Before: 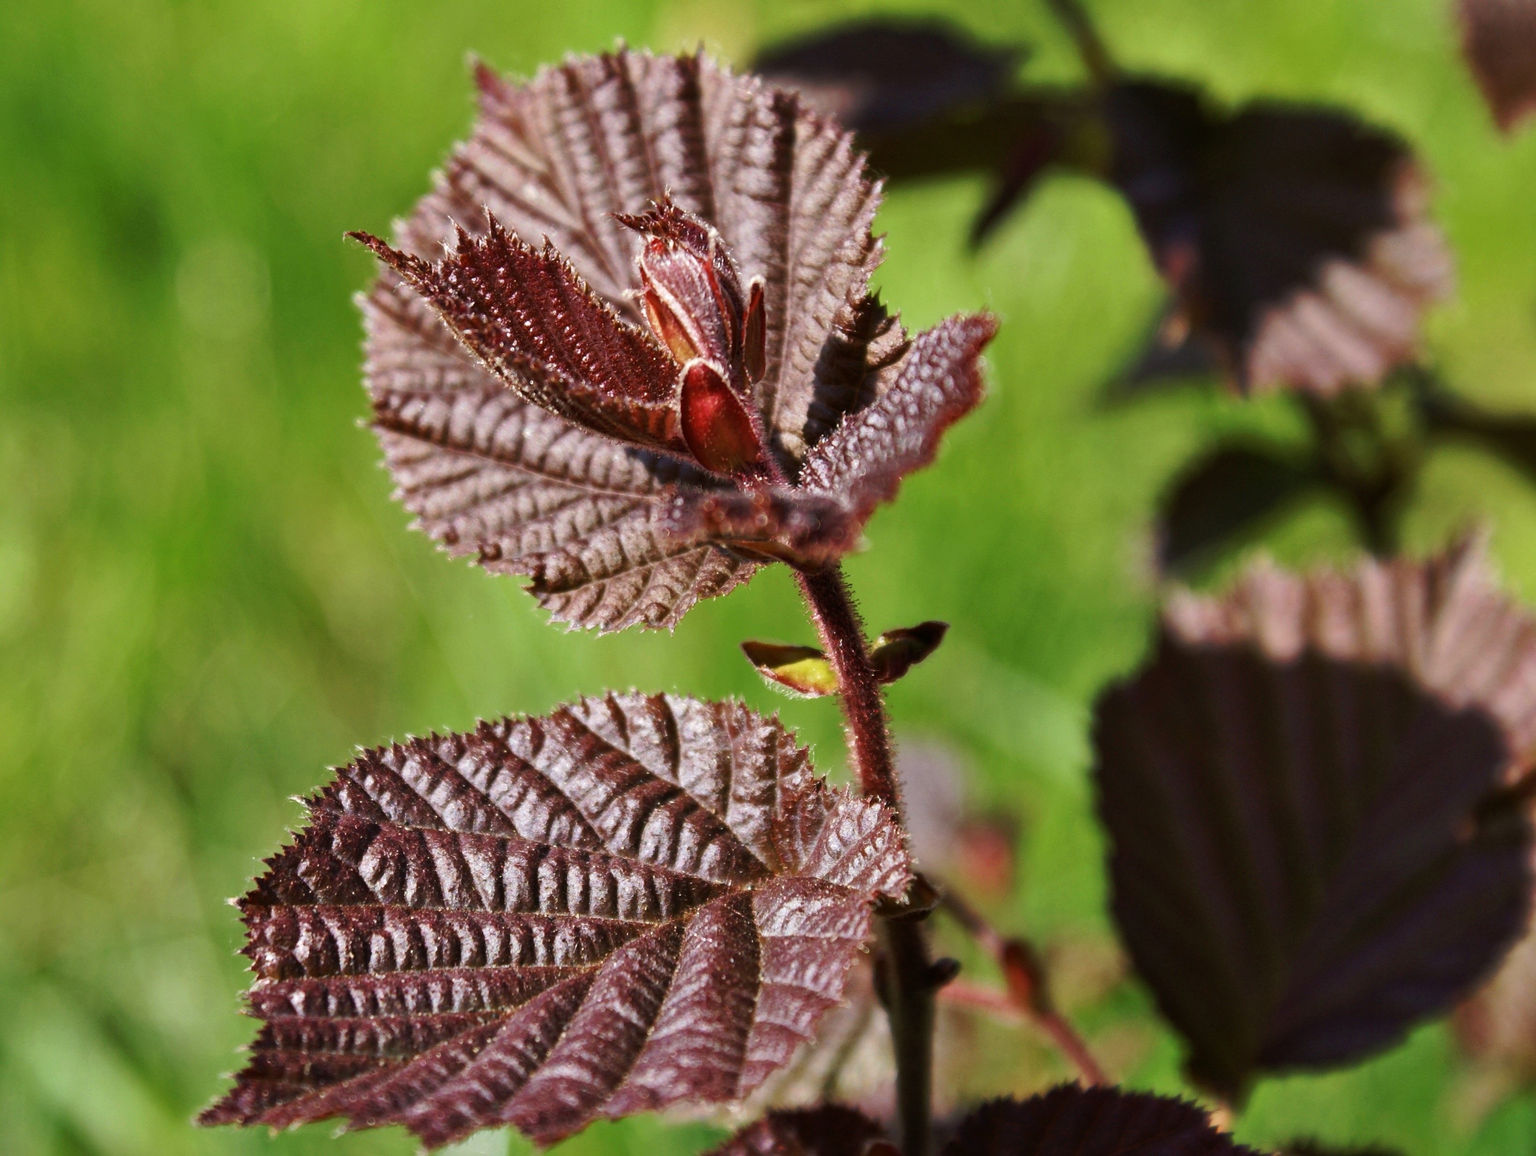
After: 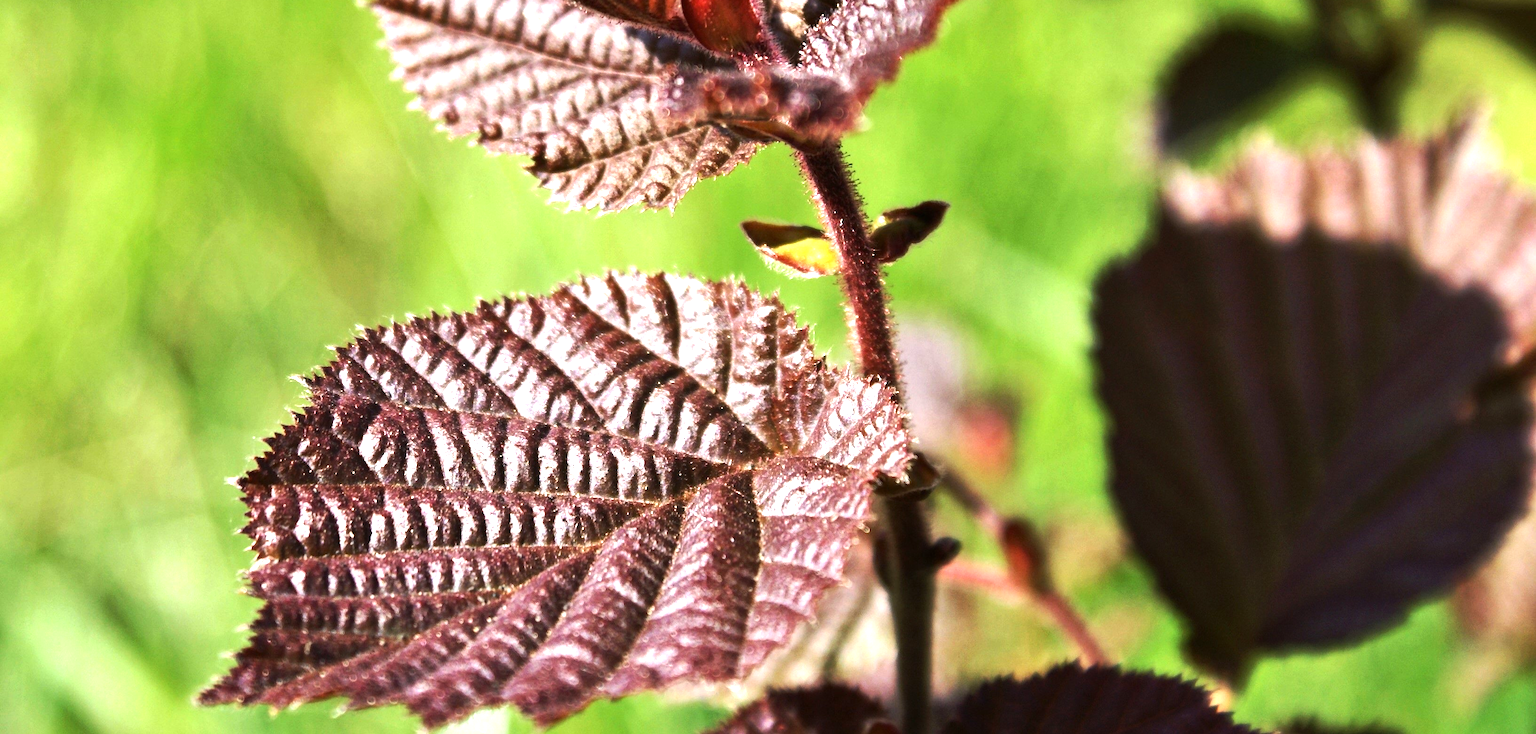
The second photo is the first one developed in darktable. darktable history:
exposure: black level correction 0, exposure 0.953 EV, compensate exposure bias true, compensate highlight preservation false
contrast brightness saturation: contrast 0.05
crop and rotate: top 36.435%
tone equalizer: -8 EV -0.417 EV, -7 EV -0.389 EV, -6 EV -0.333 EV, -5 EV -0.222 EV, -3 EV 0.222 EV, -2 EV 0.333 EV, -1 EV 0.389 EV, +0 EV 0.417 EV, edges refinement/feathering 500, mask exposure compensation -1.57 EV, preserve details no
